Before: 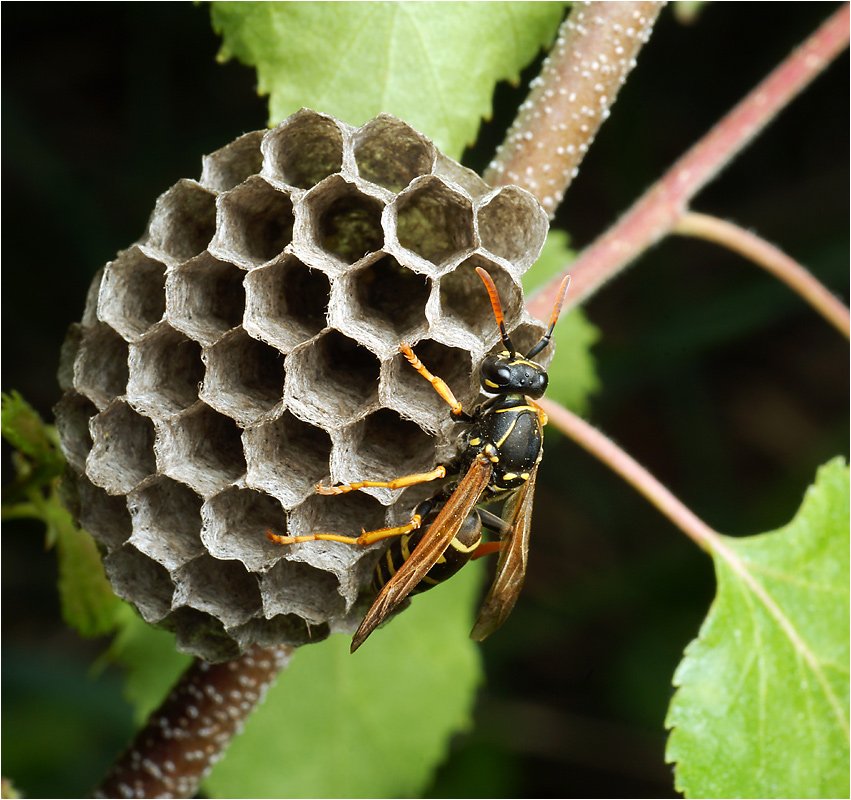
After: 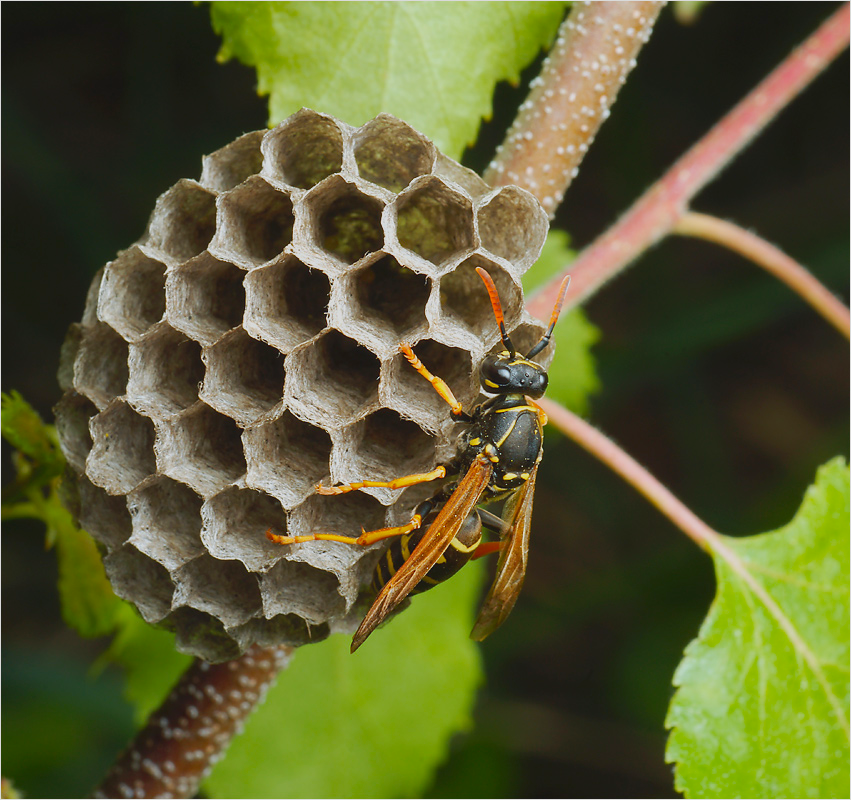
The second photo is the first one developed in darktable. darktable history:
color balance rgb: global offset › luminance 0.258%, perceptual saturation grading › global saturation 19.583%, hue shift -1.96°, contrast -20.748%
